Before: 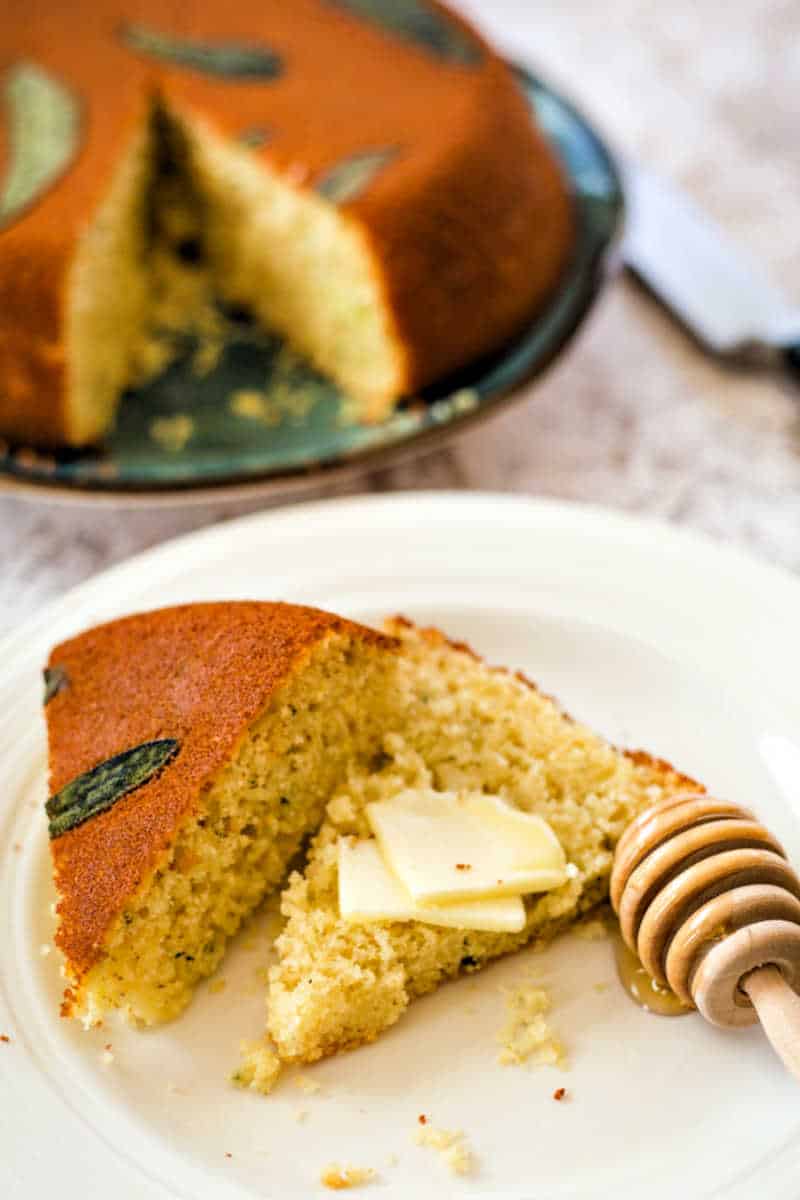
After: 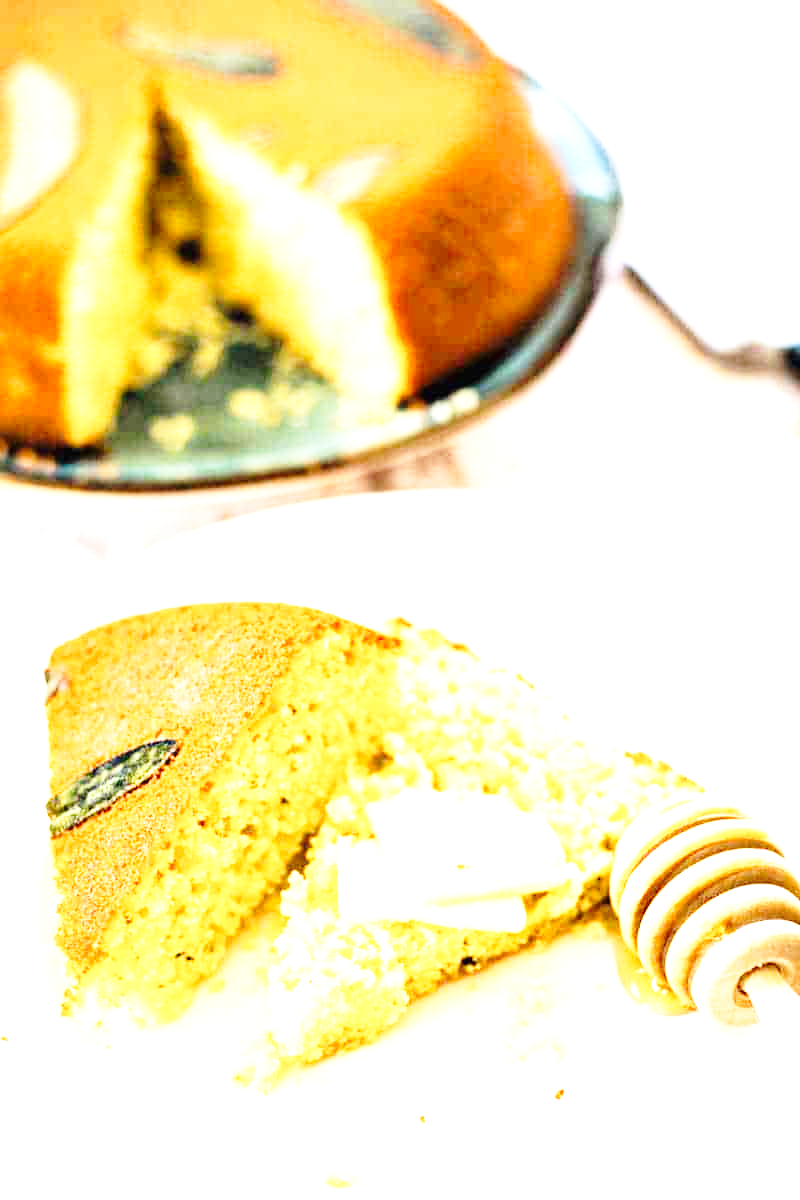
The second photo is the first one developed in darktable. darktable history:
exposure: black level correction 0, exposure 1.897 EV, compensate highlight preservation false
base curve: curves: ch0 [(0, 0) (0.028, 0.03) (0.121, 0.232) (0.46, 0.748) (0.859, 0.968) (1, 1)], preserve colors none
color correction: highlights b* 0.009
